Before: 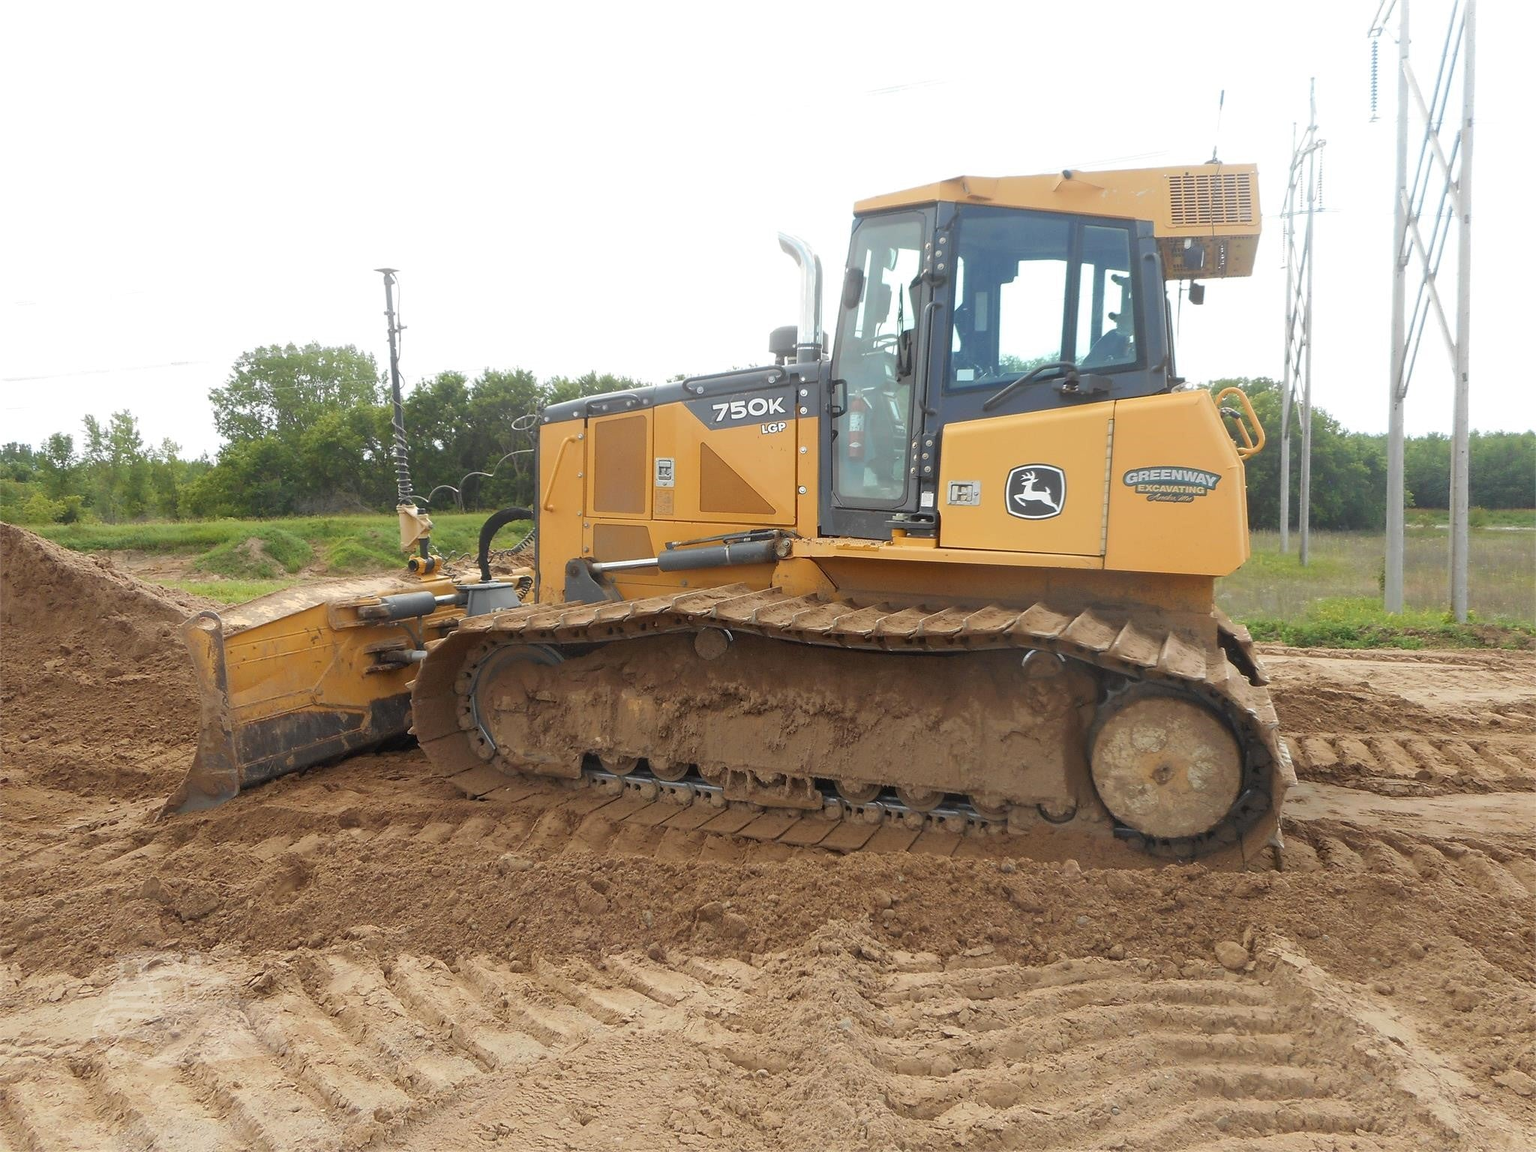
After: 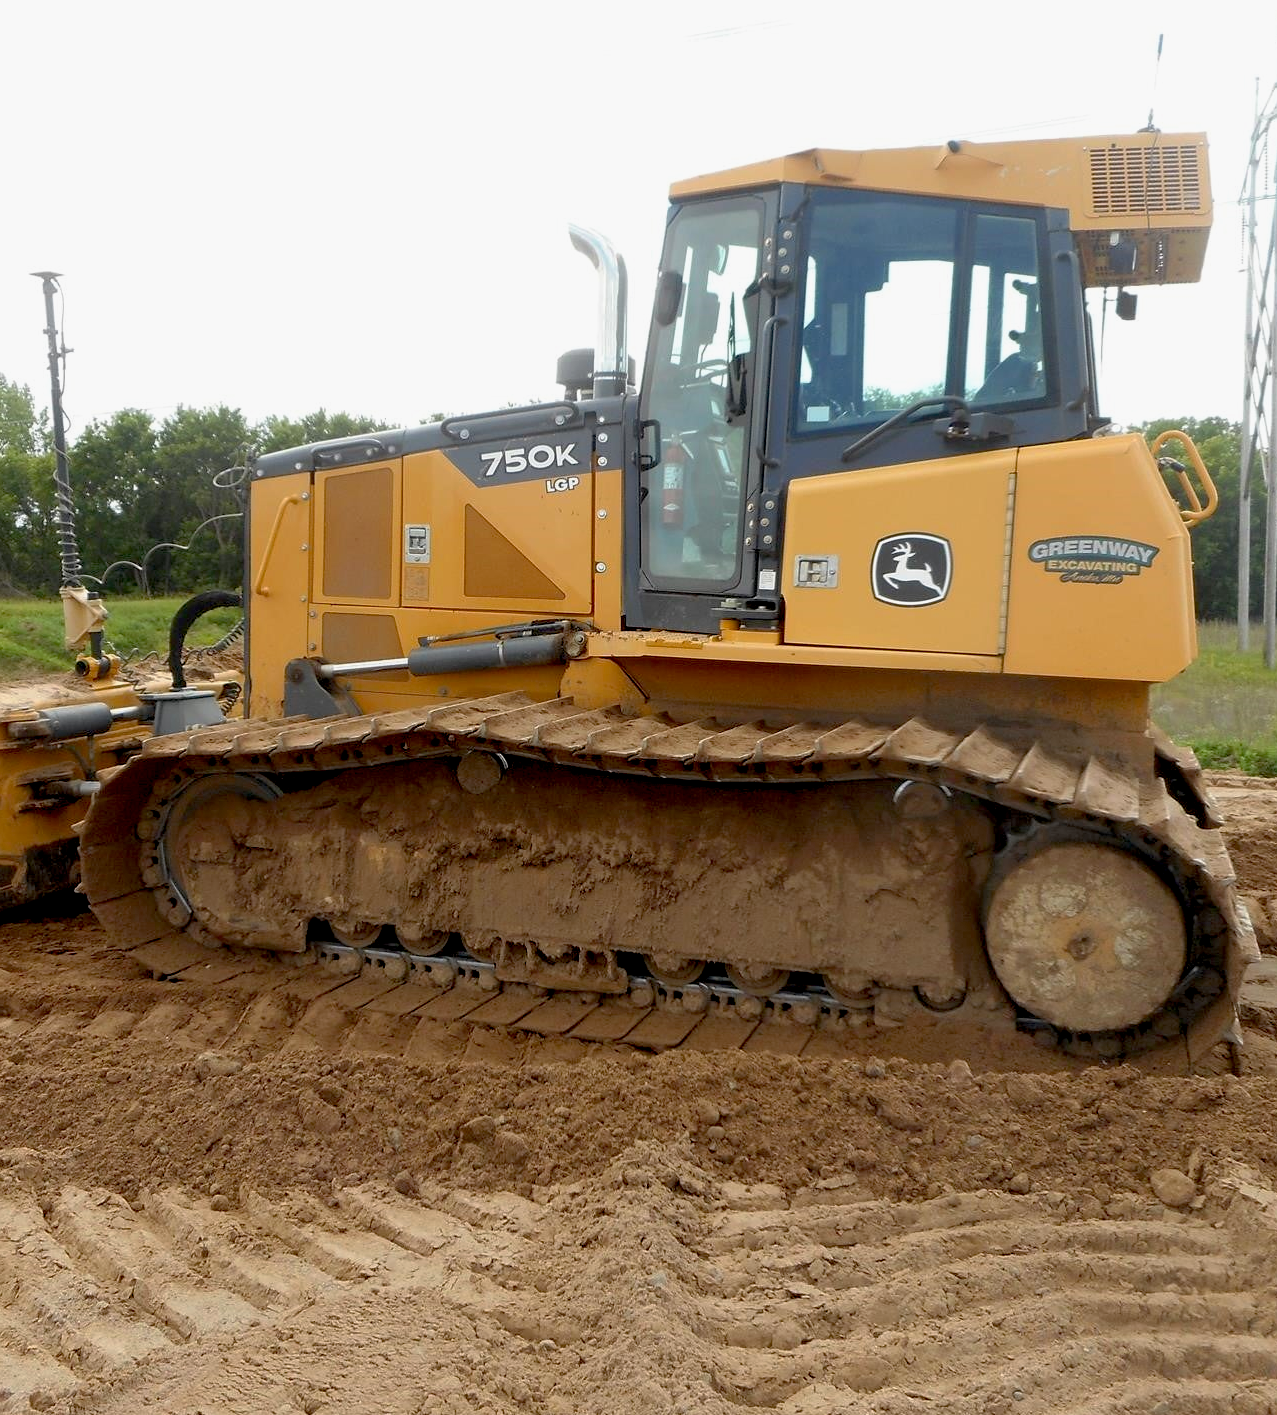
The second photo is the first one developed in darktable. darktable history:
exposure: black level correction 0.006, exposure -0.226 EV, compensate highlight preservation false
crop and rotate: left 22.918%, top 5.629%, right 14.711%, bottom 2.247%
base curve: curves: ch0 [(0.017, 0) (0.425, 0.441) (0.844, 0.933) (1, 1)], preserve colors none
